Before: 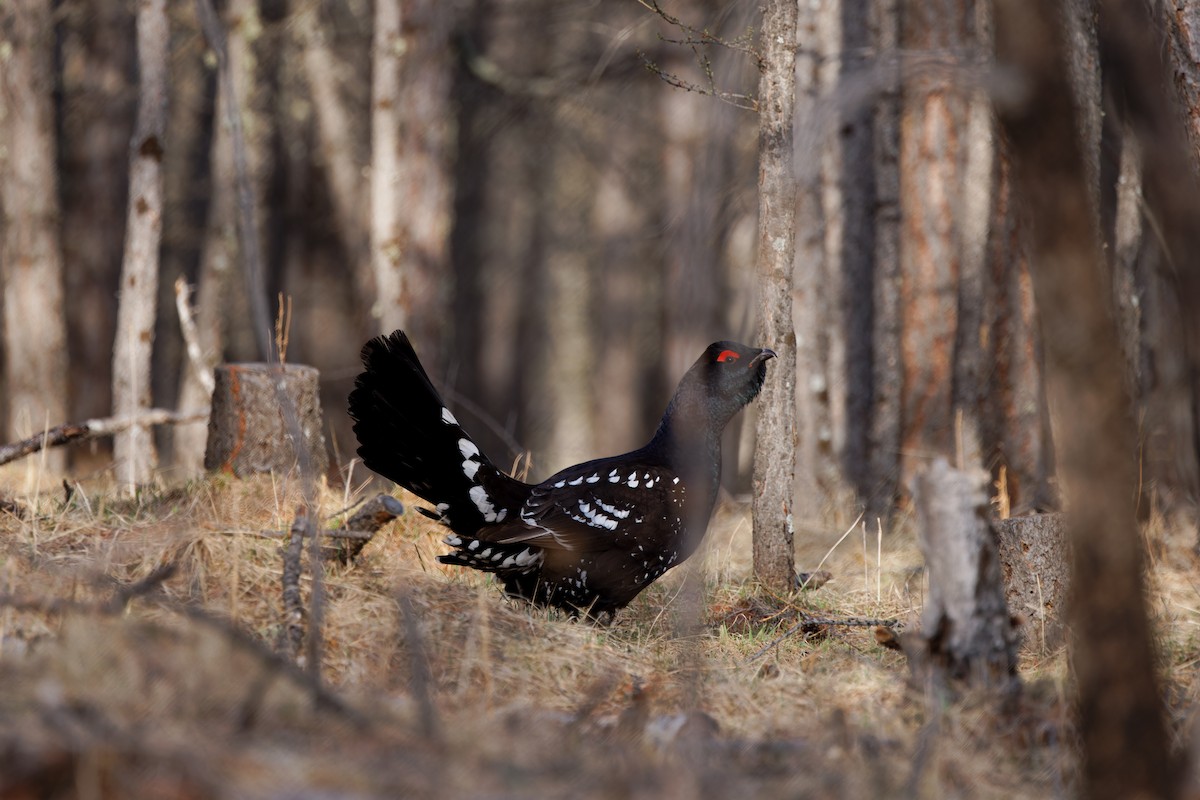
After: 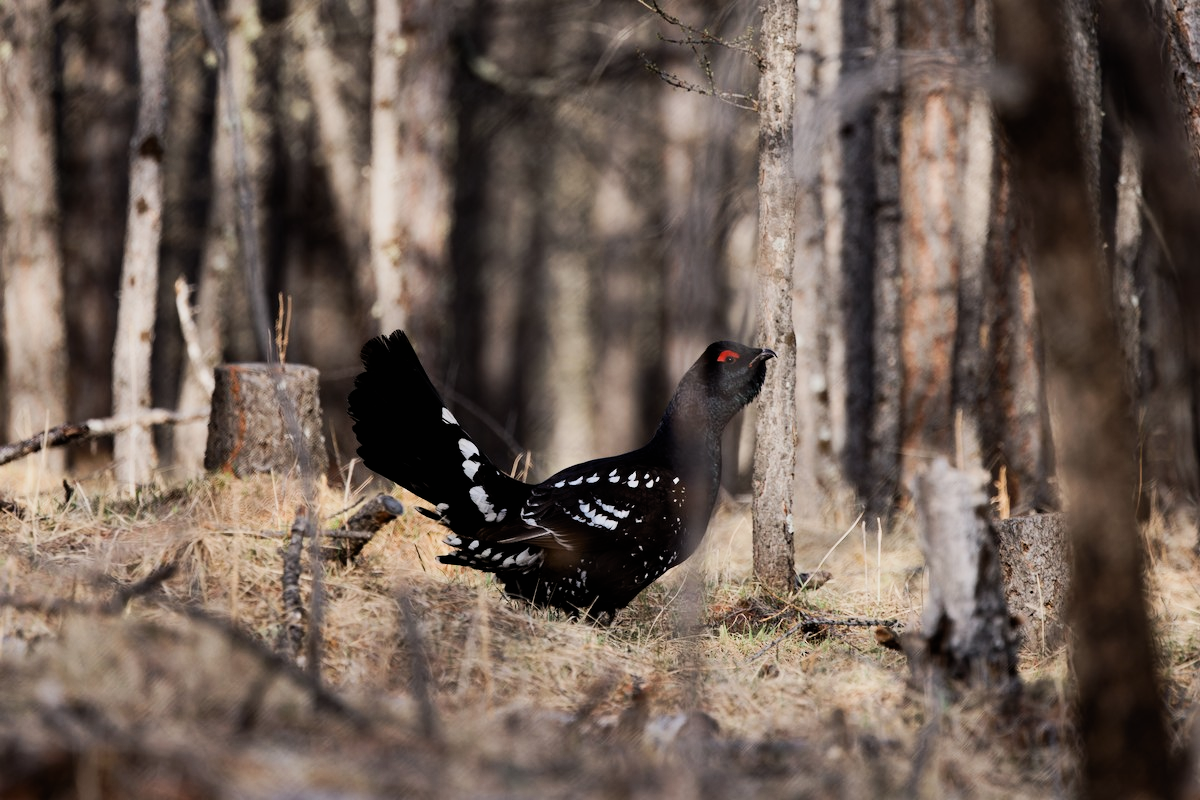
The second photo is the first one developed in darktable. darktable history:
filmic rgb: black relative exposure -7.65 EV, white relative exposure 4.56 EV, hardness 3.61, contrast 1.107
contrast brightness saturation: contrast 0.241, brightness 0.085
